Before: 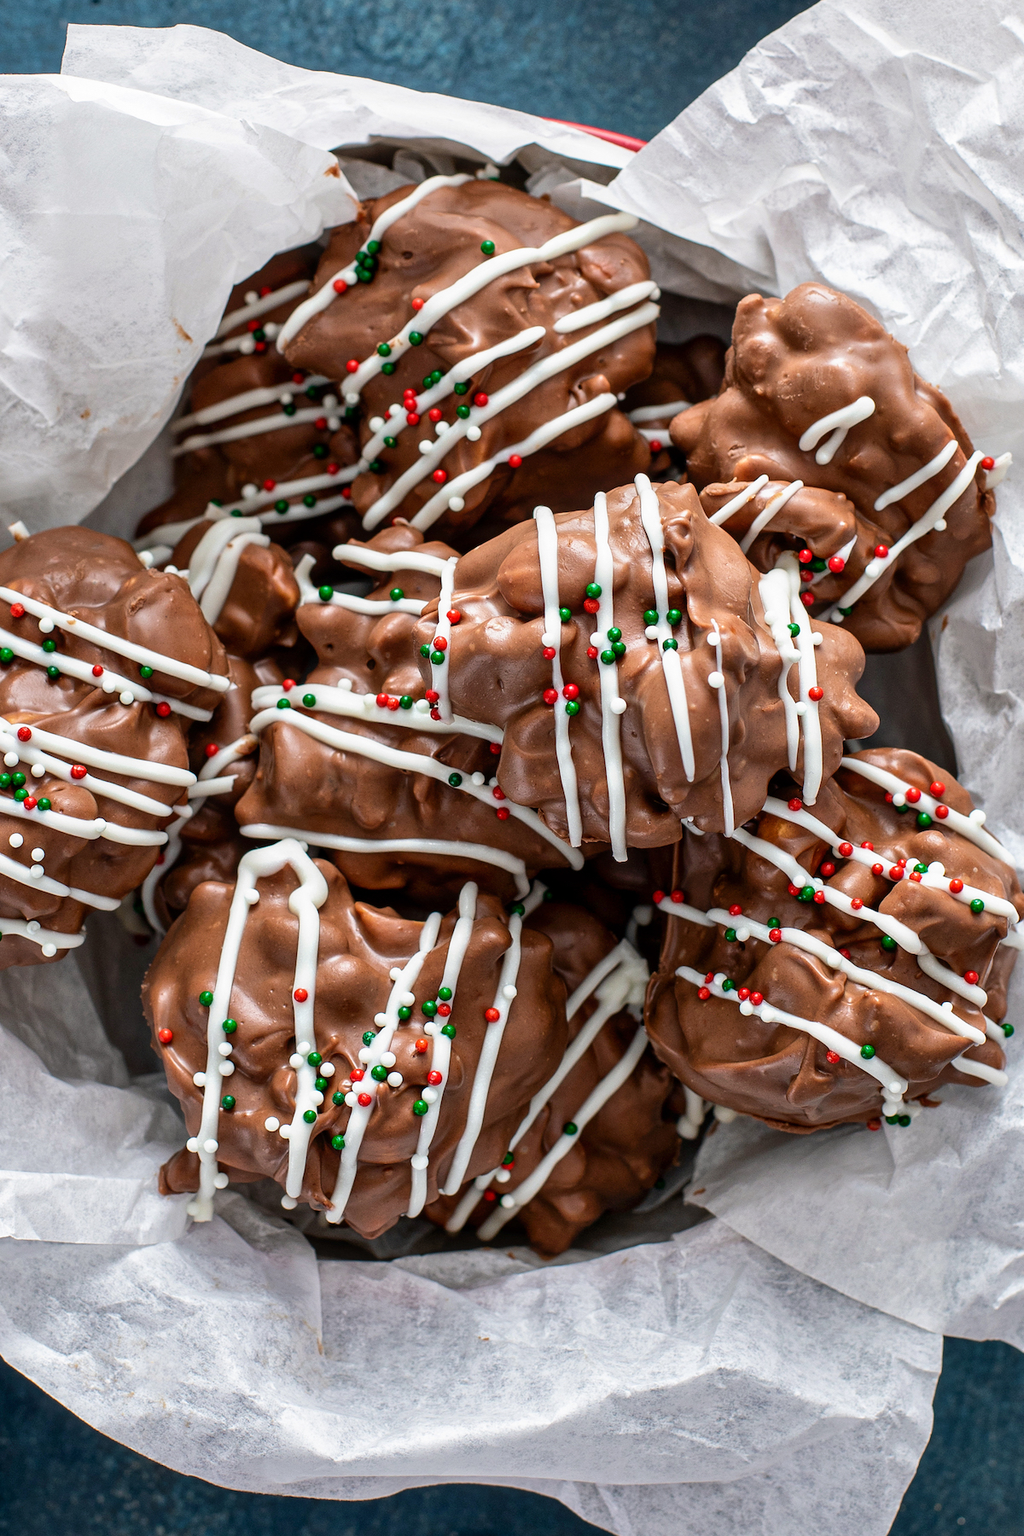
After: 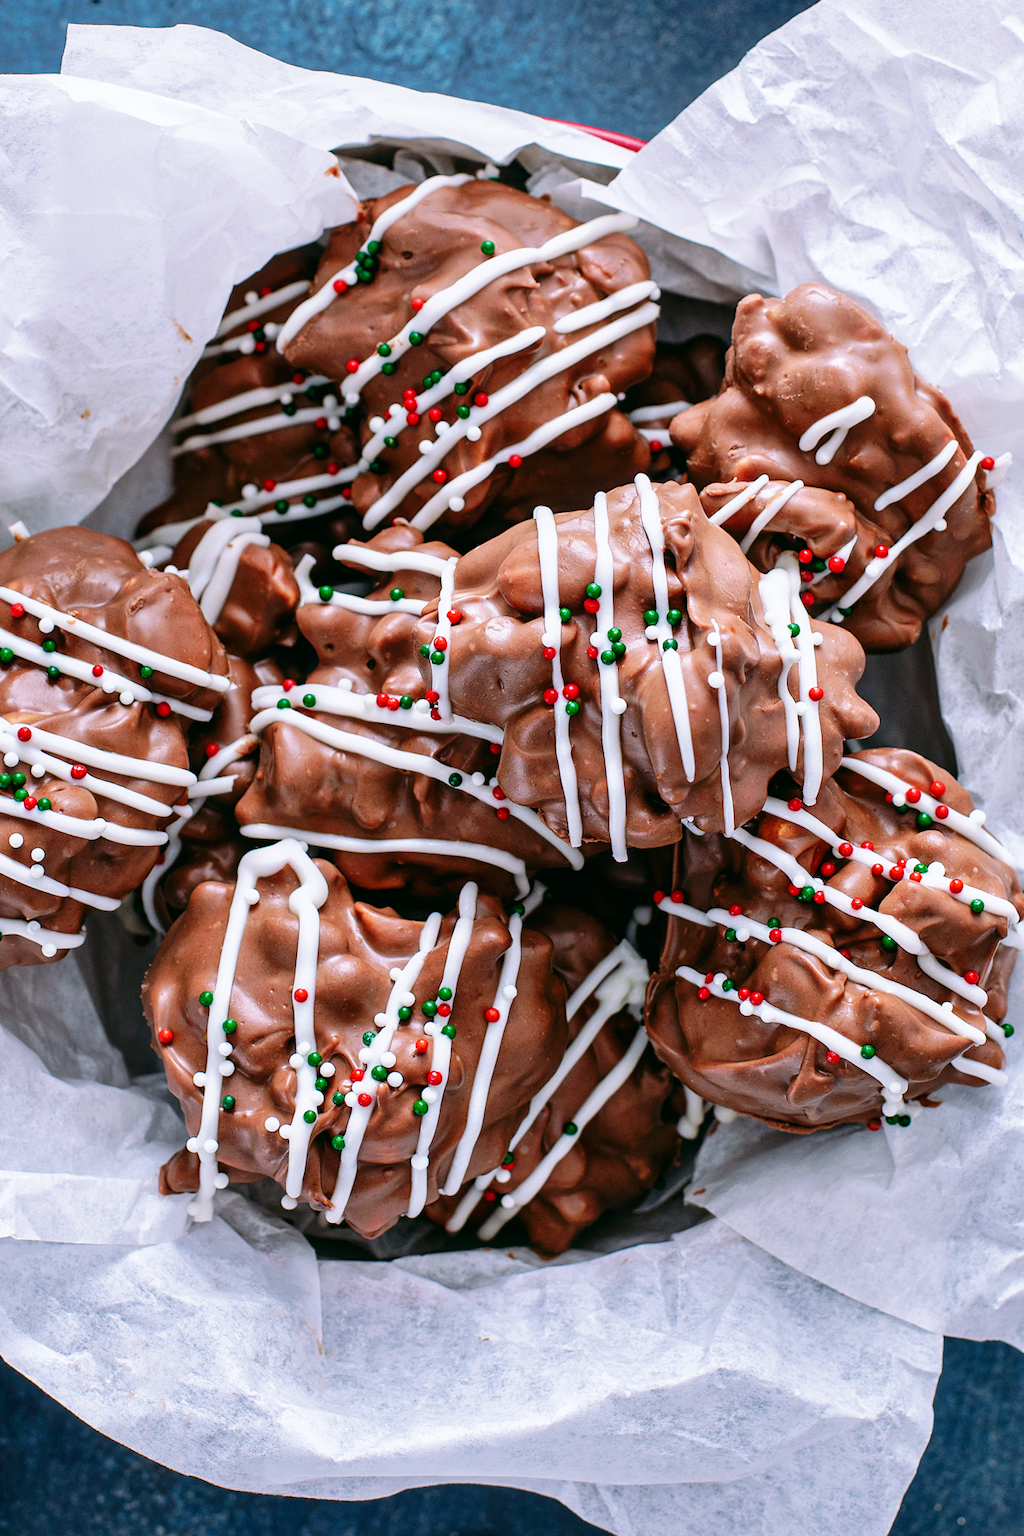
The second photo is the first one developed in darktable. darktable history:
tone curve: curves: ch0 [(0, 0) (0.003, 0.005) (0.011, 0.011) (0.025, 0.022) (0.044, 0.038) (0.069, 0.062) (0.1, 0.091) (0.136, 0.128) (0.177, 0.183) (0.224, 0.246) (0.277, 0.325) (0.335, 0.403) (0.399, 0.473) (0.468, 0.557) (0.543, 0.638) (0.623, 0.709) (0.709, 0.782) (0.801, 0.847) (0.898, 0.923) (1, 1)], preserve colors none
color look up table: target L [94.57, 89.81, 88.26, 87.89, 84.68, 69.96, 70.57, 64.02, 48.65, 44.18, 23.35, 4.529, 200.28, 79.32, 77.22, 72.05, 70.21, 63.92, 49.94, 56.68, 56.81, 47.79, 42.01, 42.74, 35.06, 31.75, 32.52, 95.83, 79.42, 60.32, 70.51, 57.3, 55.83, 53.13, 41.46, 36.95, 36, 38.31, 37.34, 32.34, 18.8, 11.84, 87.21, 65.09, 65.68, 53.45, 39.57, 36.38, 15.34], target a [-2.833, -26.57, -18.29, -39.23, -55.39, -40.8, -16.51, -64.61, -45.82, -31.99, -23.17, -7.634, 0, 24.33, 12.35, 29.98, 6.681, 36.73, 74.26, 0.153, 26.5, 77.07, 45.9, 64.37, 36.58, 49.56, 49.88, 3.245, 25.48, 65.88, 54.98, 79.28, -0.384, 7.795, 11.7, 57.98, 39.26, 27.87, 57.18, -0.031, 21.46, 25.72, -17.65, -33.46, -2.187, -16.42, -3.081, -18.51, 2.251], target b [2.928, 51.09, 89.8, -10.19, 8.016, 19.22, -10.25, 59.87, 31.83, 41.82, 25.68, 5.3, 0, 14.77, -11.82, 59.87, 46.43, -7.315, 33.38, 16.5, 34.9, 55.58, 13.78, 51, 40.25, 12.36, 38.67, -4.727, -27.56, -25.07, -43.34, -47.2, -67.74, -16.42, -60.65, -13.77, -27.07, -84.78, -66.95, -6.071, -50.73, -0.661, -15.53, -33.09, -33.9, -50, -29.45, -16.12, -22.82], num patches 49
